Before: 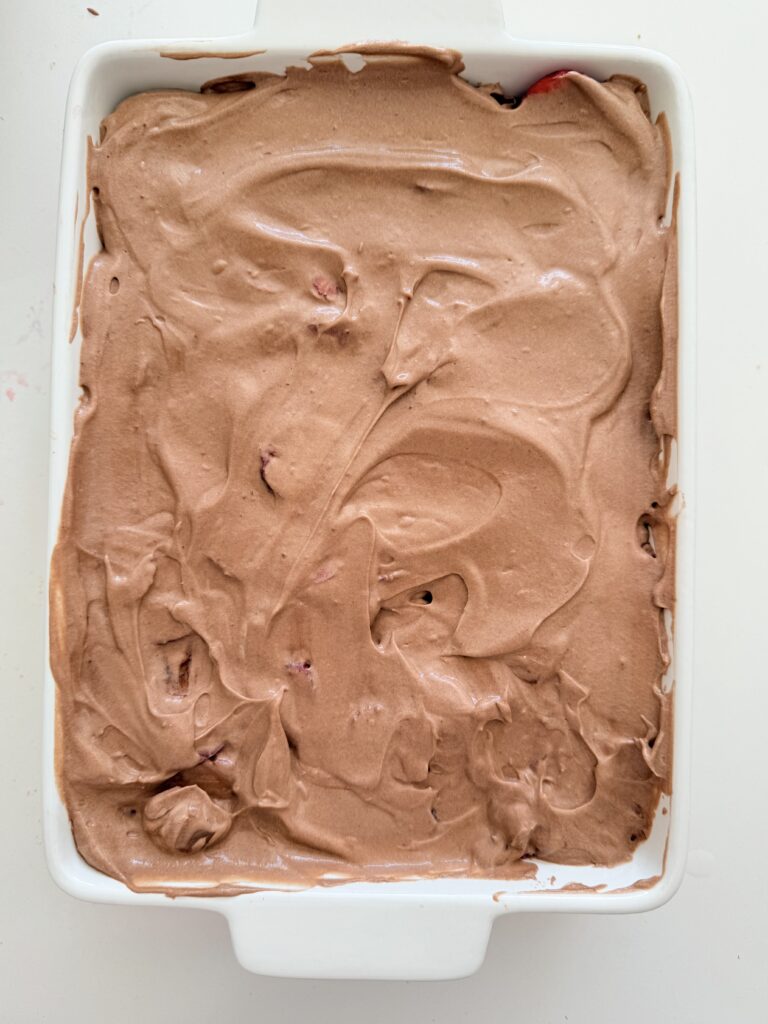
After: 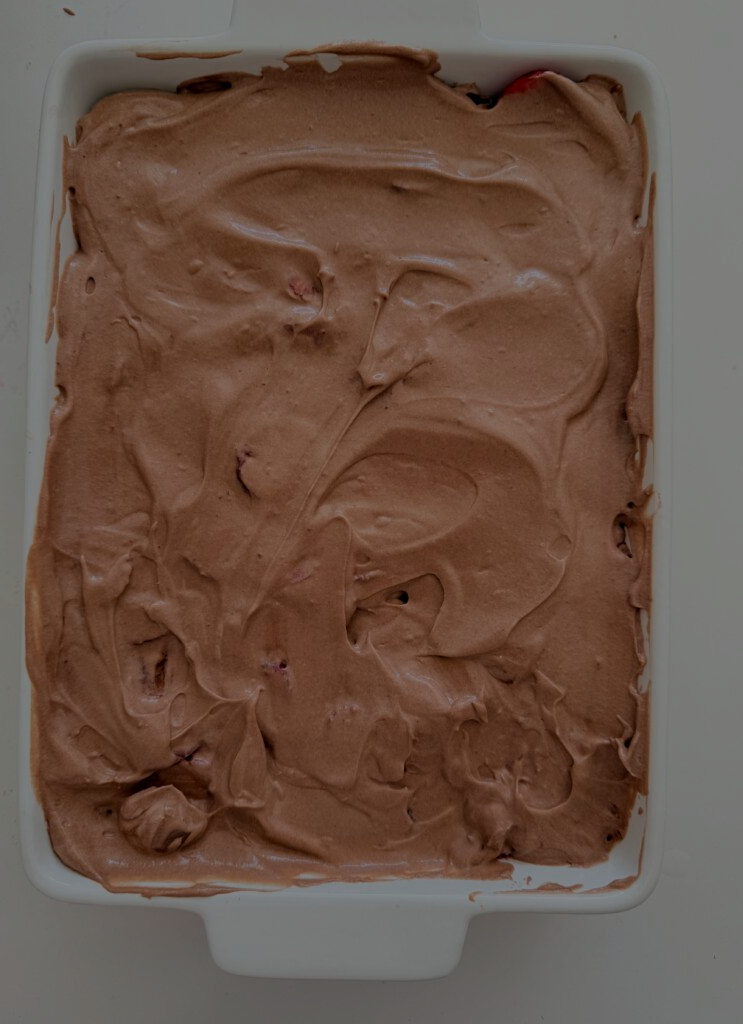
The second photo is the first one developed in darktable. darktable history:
crop and rotate: left 3.238%
exposure: exposure -2.002 EV, compensate highlight preservation false
